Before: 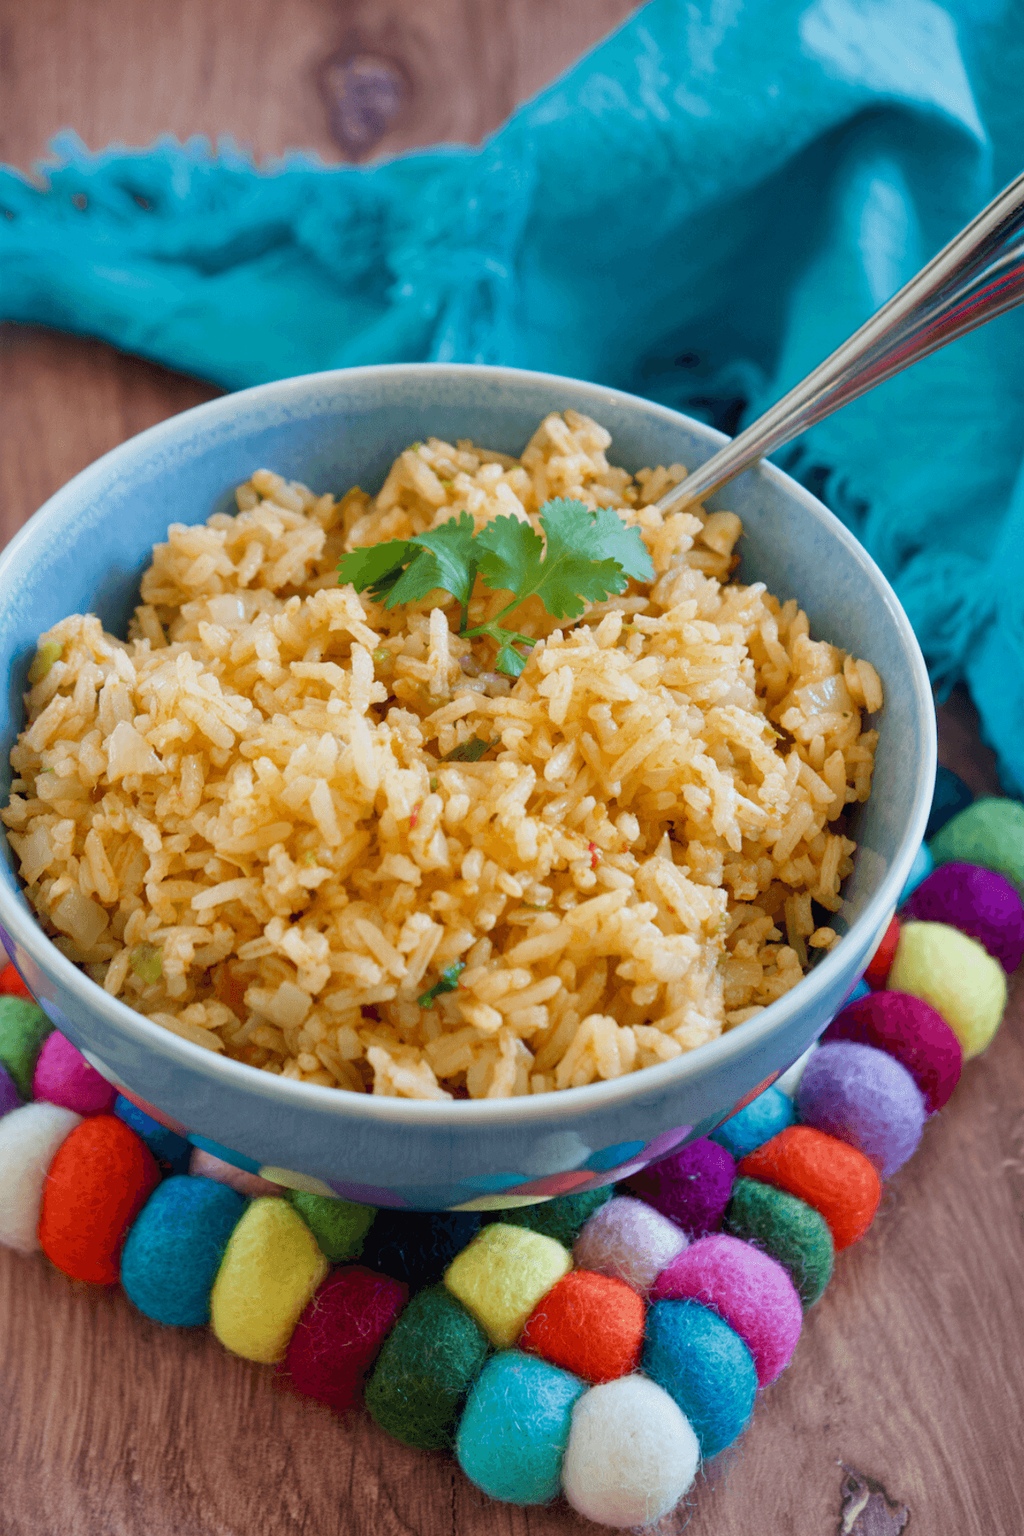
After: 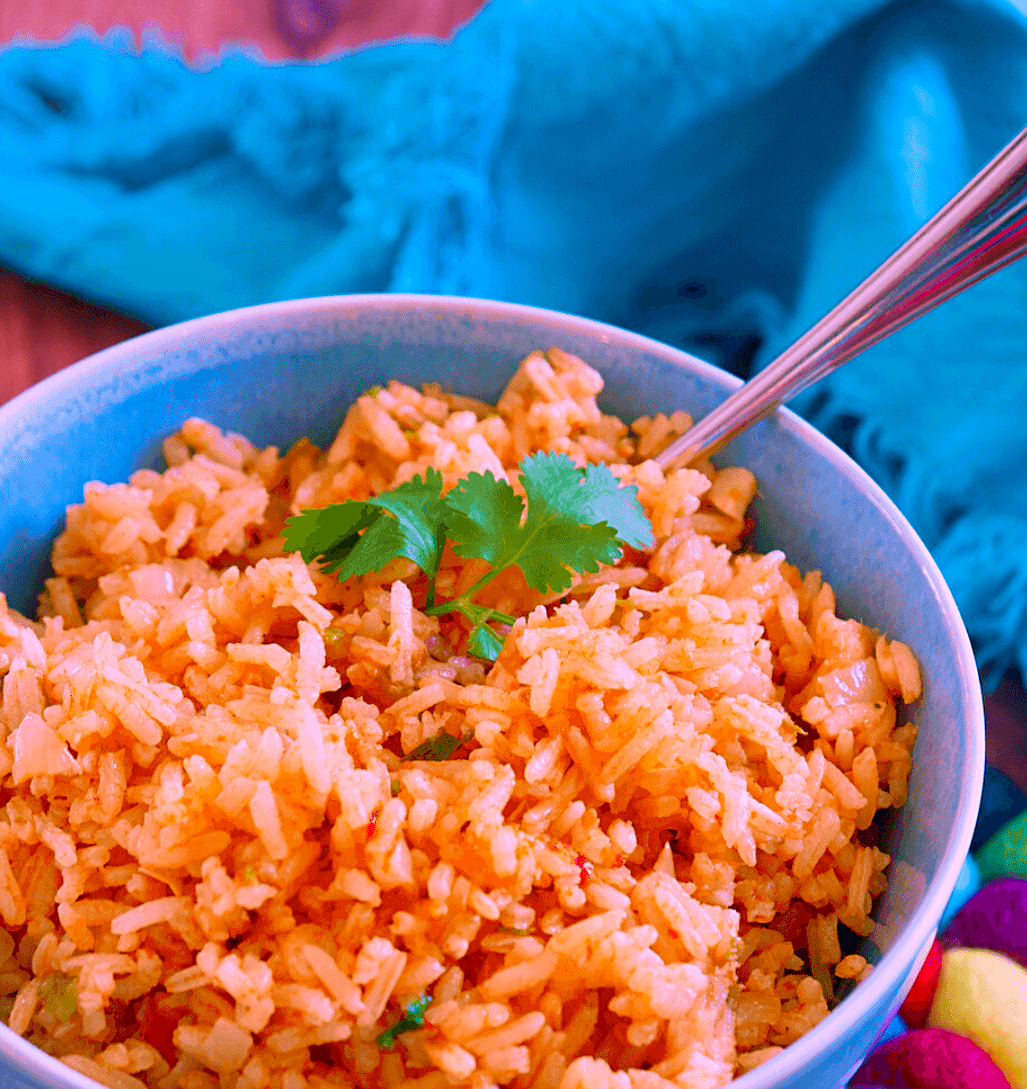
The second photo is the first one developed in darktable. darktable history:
crop and rotate: left 9.437%, top 7.343%, right 4.975%, bottom 32.136%
shadows and highlights: radius 263.62, soften with gaussian
color correction: highlights a* 19.21, highlights b* -11.9, saturation 1.66
sharpen: on, module defaults
velvia: strength 44.93%
